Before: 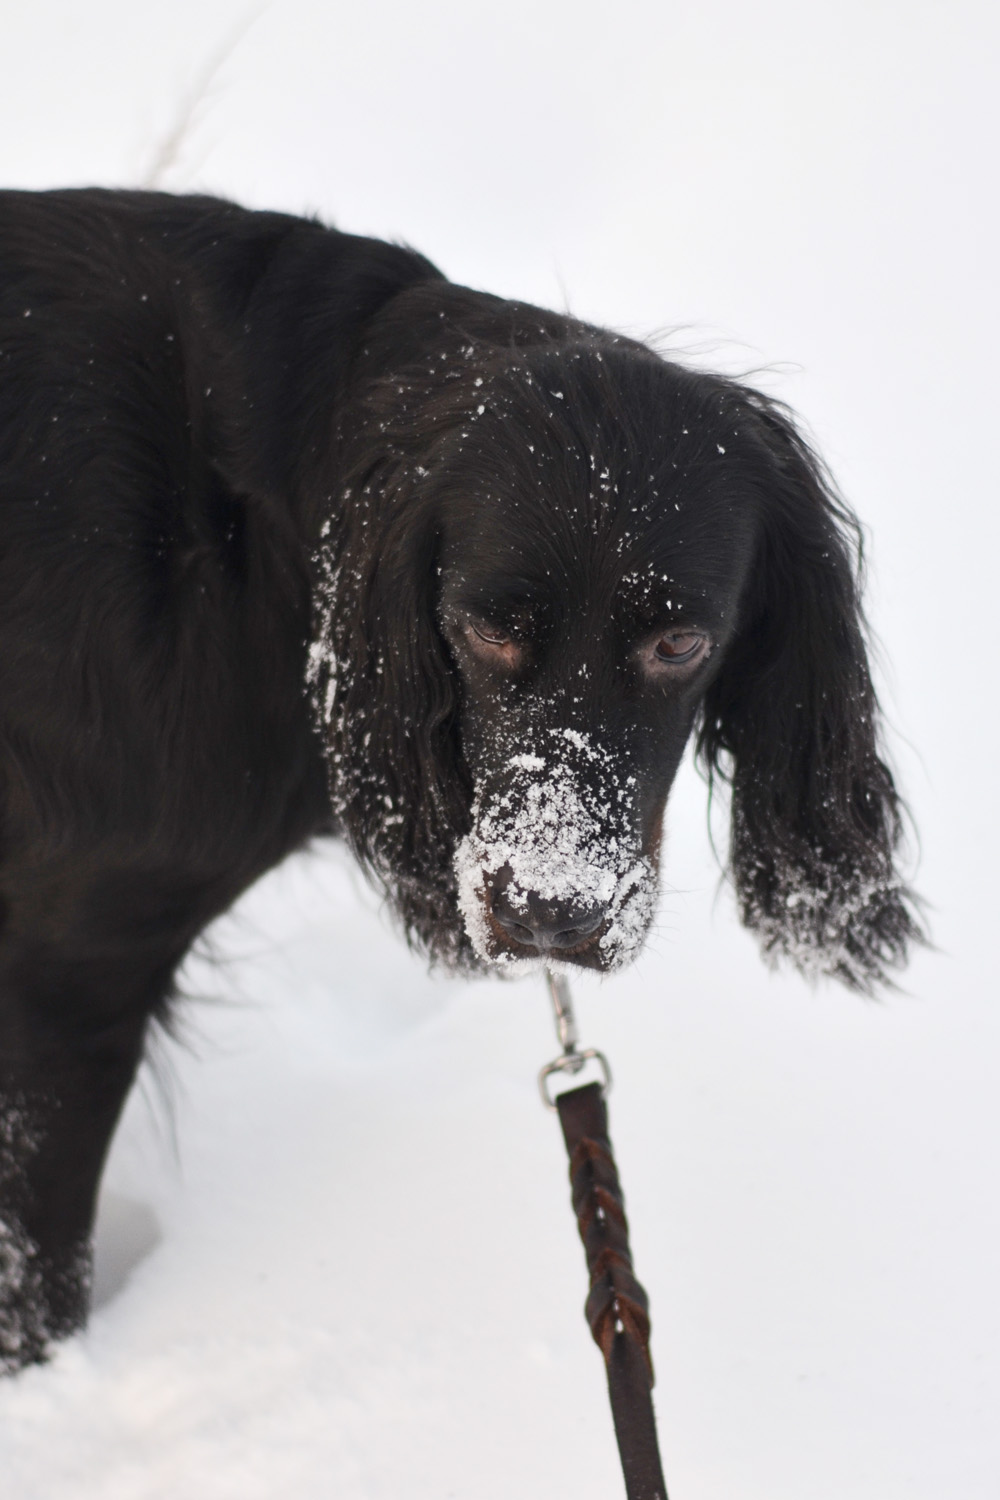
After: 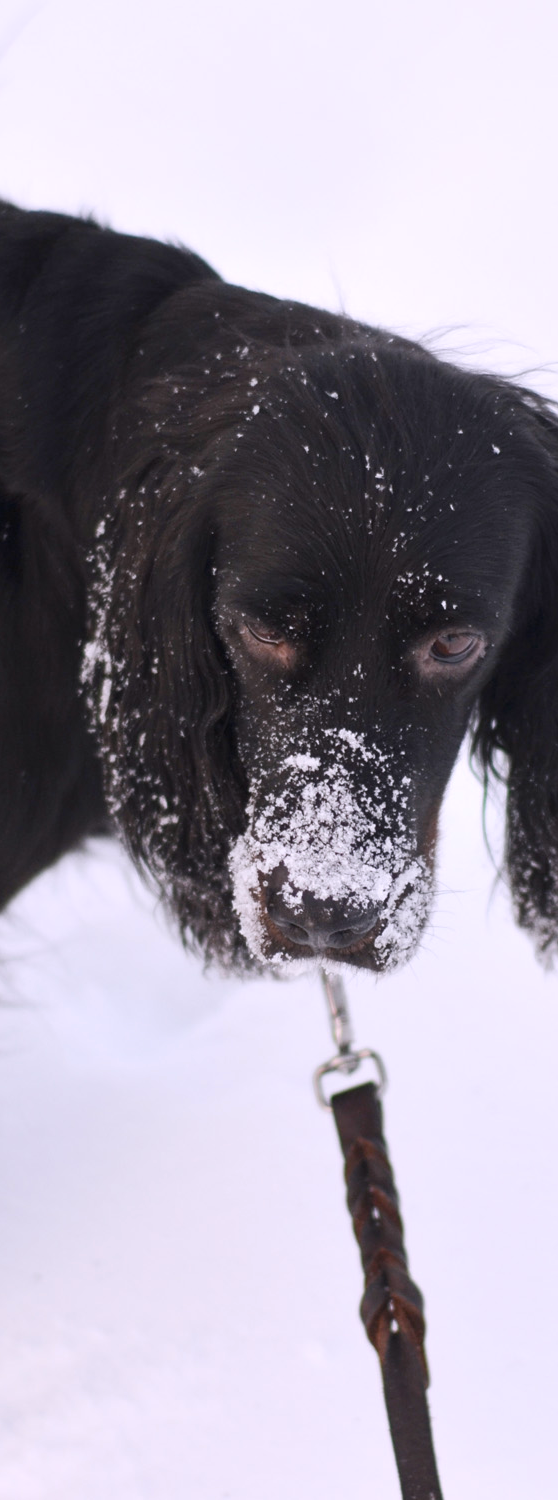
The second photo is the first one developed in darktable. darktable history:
color calibration: output R [1.063, -0.012, -0.003, 0], output B [-0.079, 0.047, 1, 0], illuminant F (fluorescent), F source F9 (Cool White Deluxe 4150 K) – high CRI, x 0.375, y 0.373, temperature 4155.81 K
crop and rotate: left 22.563%, right 21.597%
